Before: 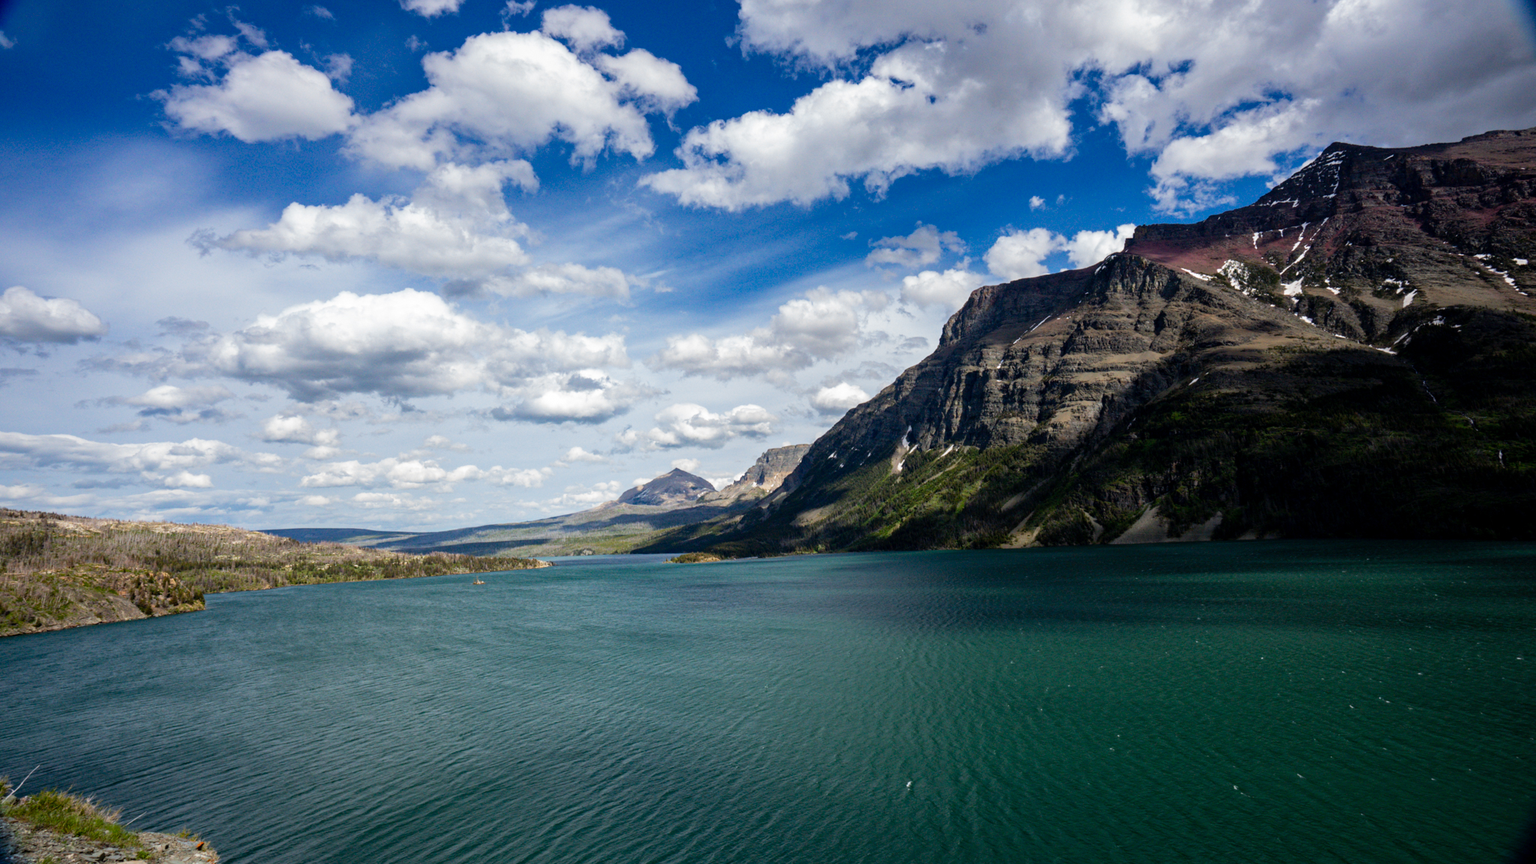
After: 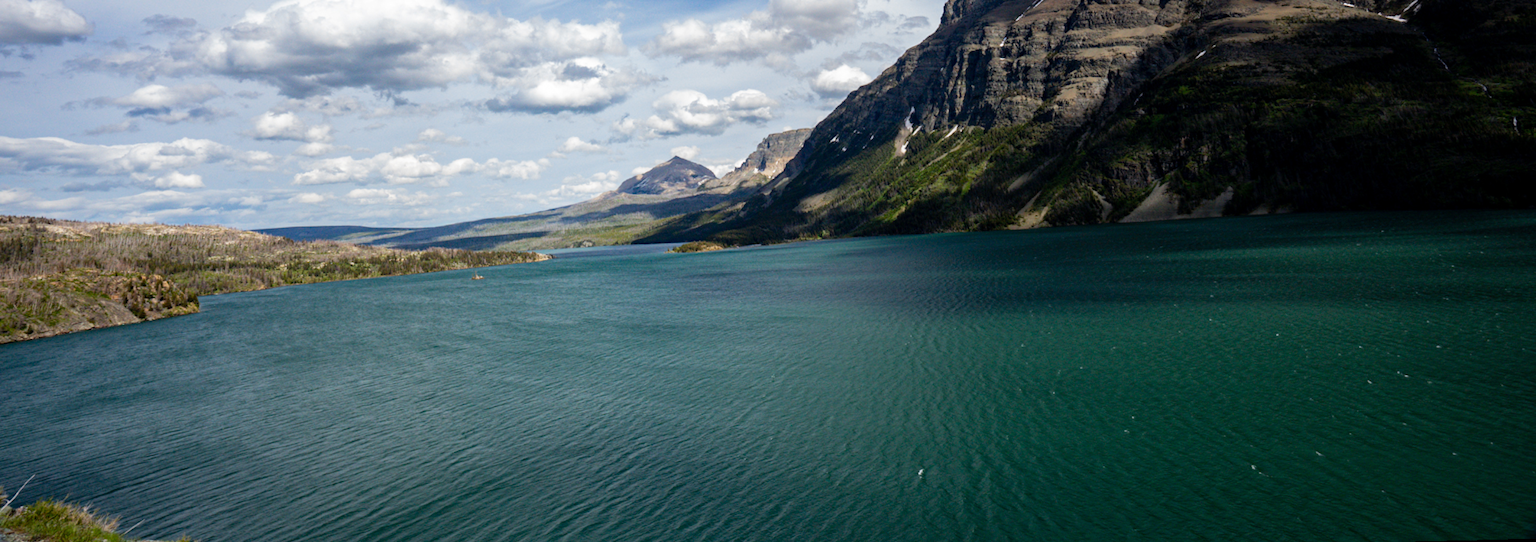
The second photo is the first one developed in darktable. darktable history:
crop and rotate: top 36.435%
rotate and perspective: rotation -1.42°, crop left 0.016, crop right 0.984, crop top 0.035, crop bottom 0.965
